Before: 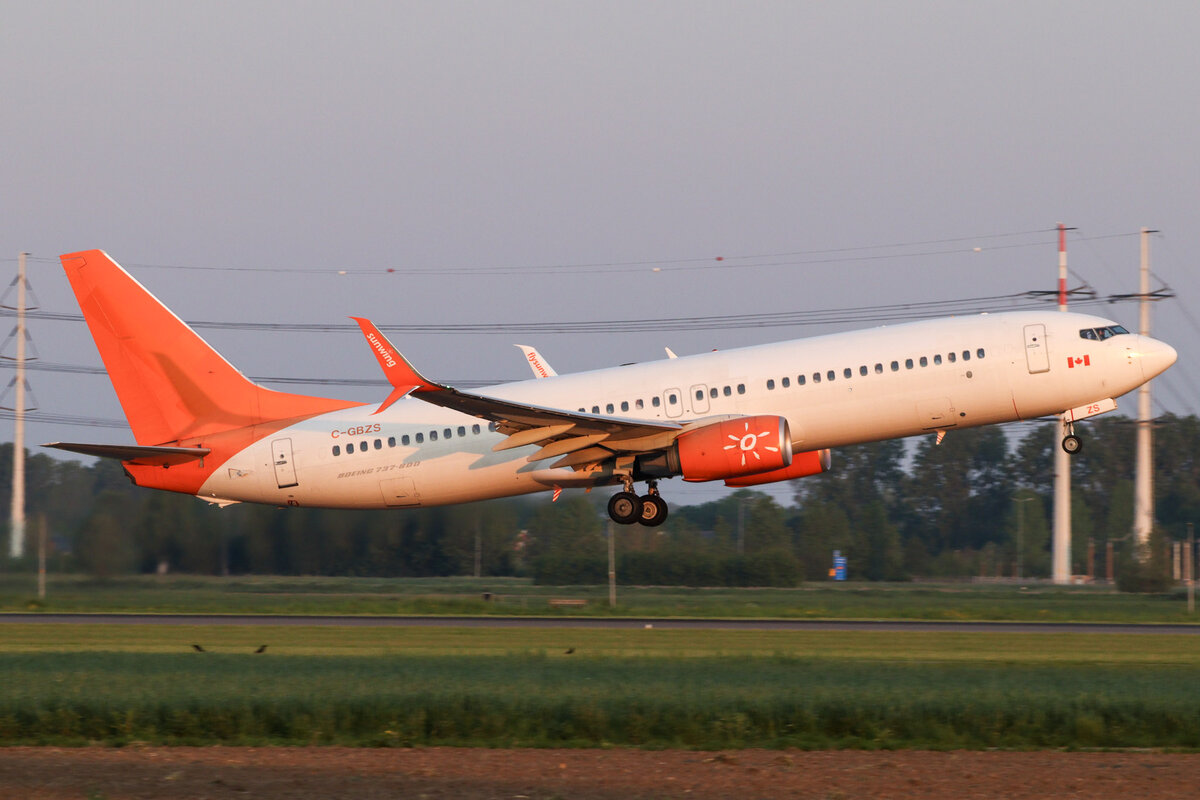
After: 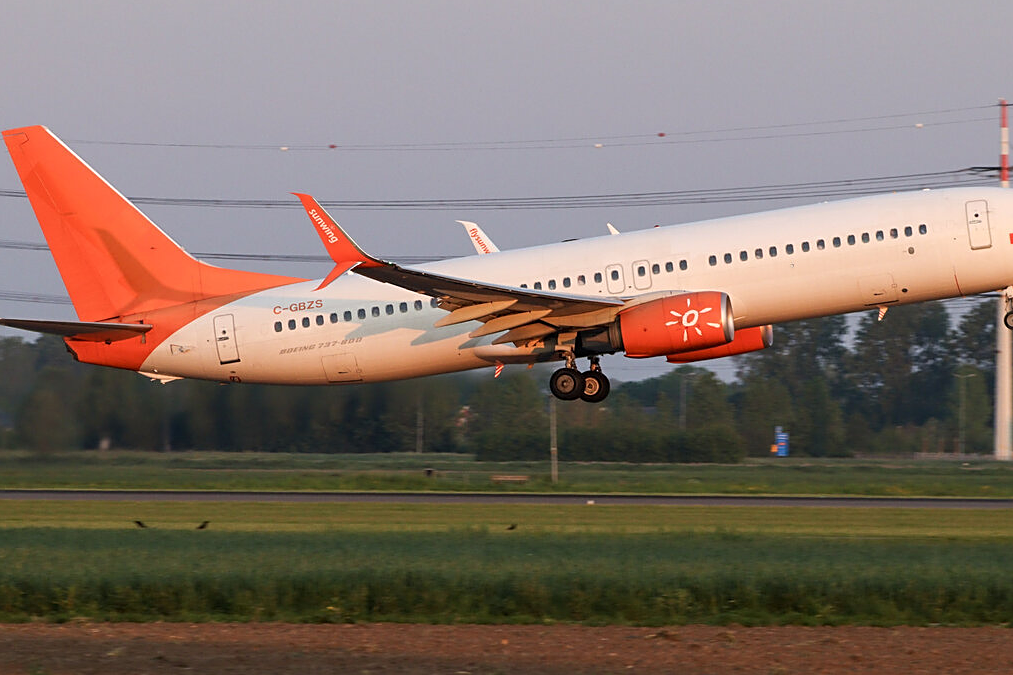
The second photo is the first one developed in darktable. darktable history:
sharpen: on, module defaults
crop and rotate: left 4.842%, top 15.51%, right 10.668%
